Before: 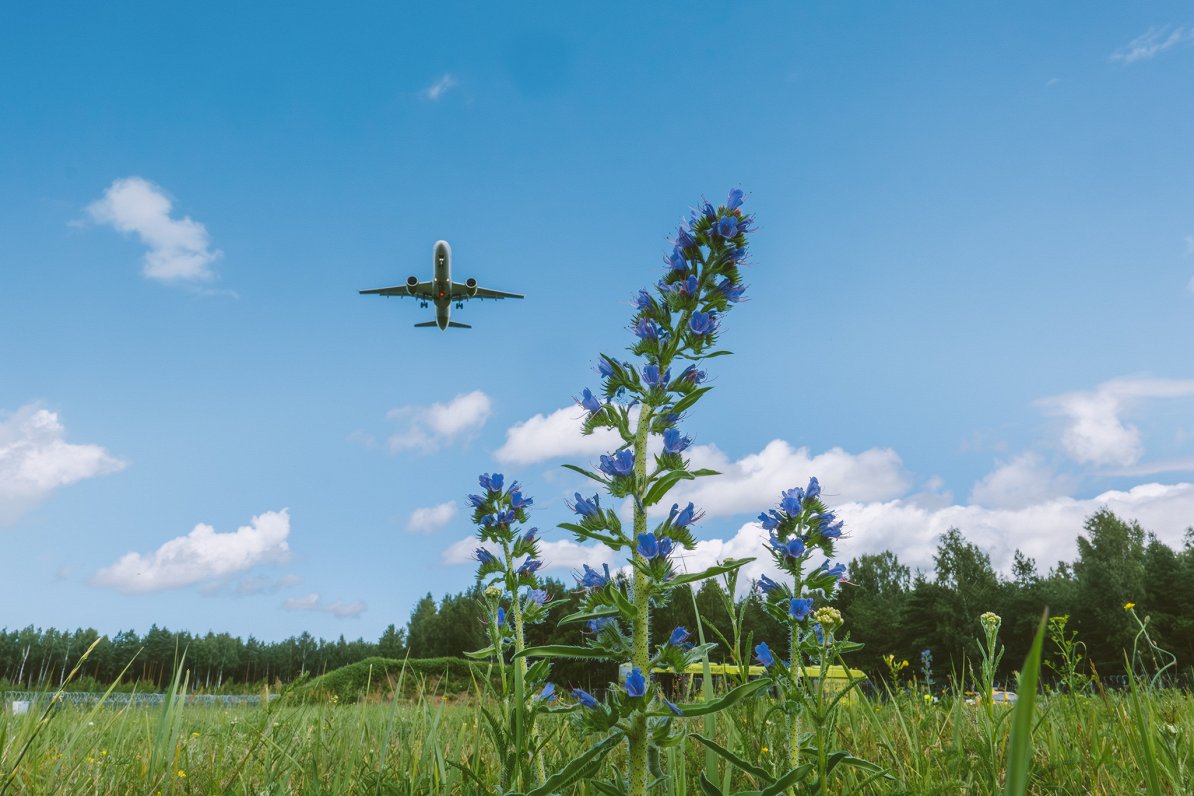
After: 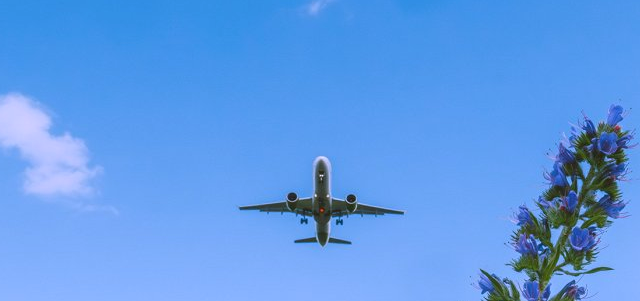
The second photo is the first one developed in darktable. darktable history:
white balance: red 1.042, blue 1.17
crop: left 10.121%, top 10.631%, right 36.218%, bottom 51.526%
